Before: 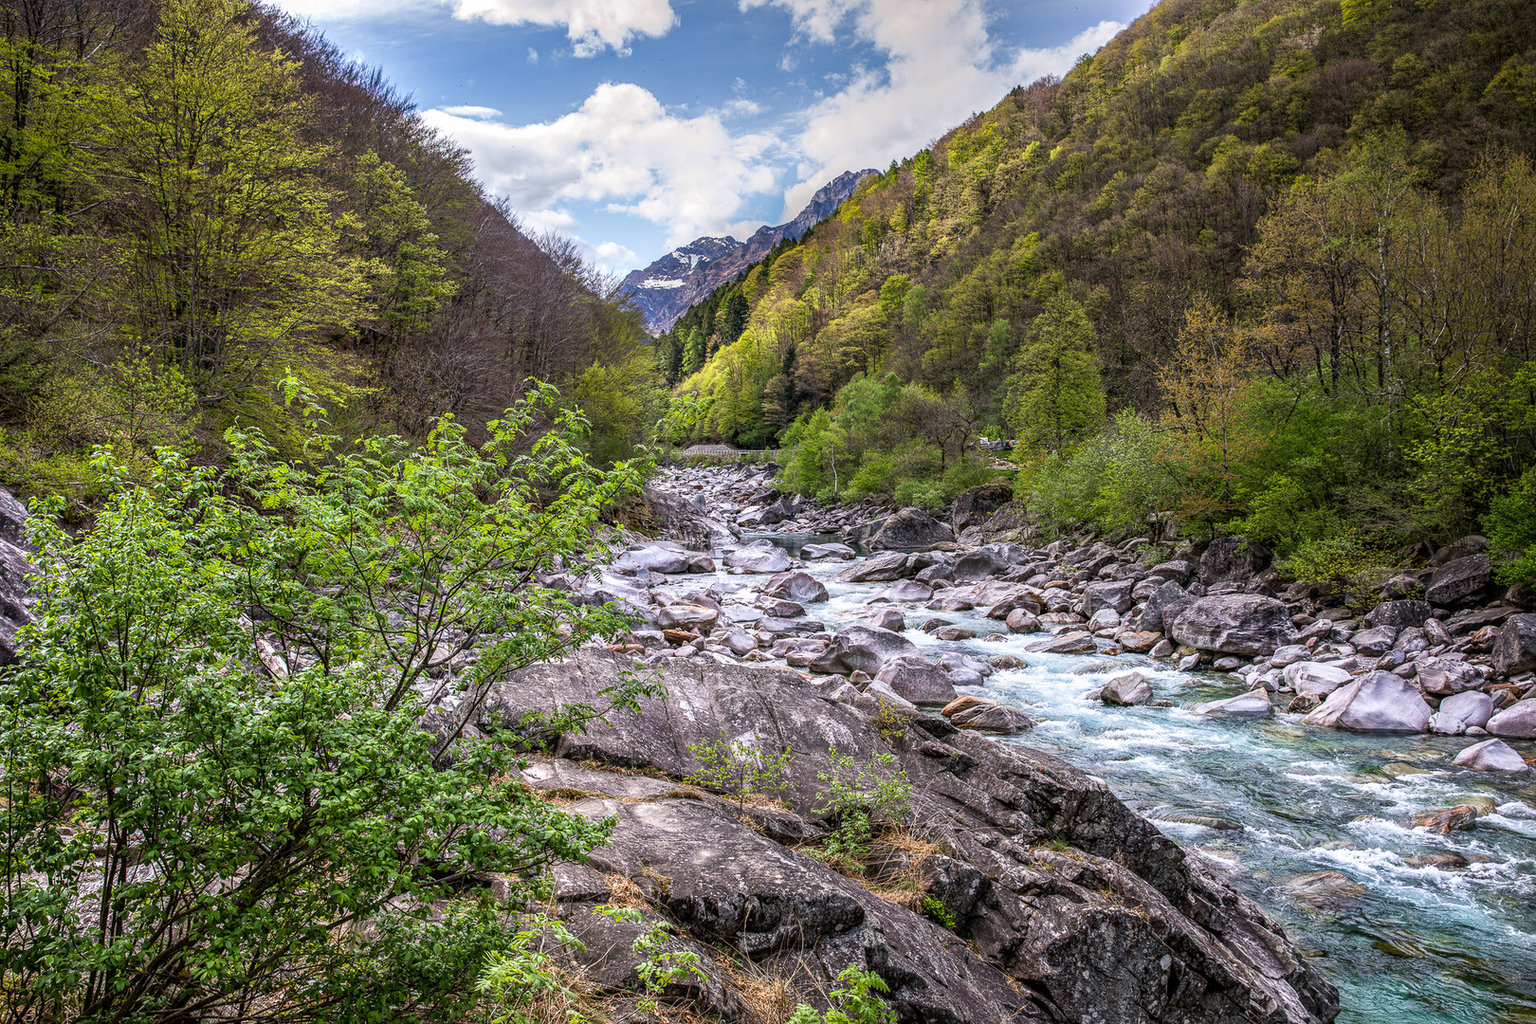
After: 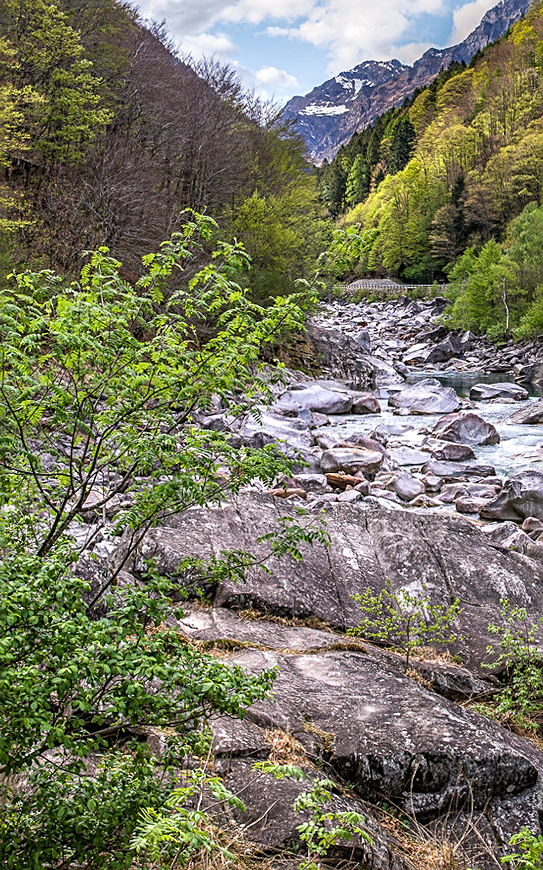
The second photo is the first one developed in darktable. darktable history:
sharpen: on, module defaults
rotate and perspective: lens shift (horizontal) -0.055, automatic cropping off
crop and rotate: left 21.77%, top 18.528%, right 44.676%, bottom 2.997%
tone equalizer: on, module defaults
